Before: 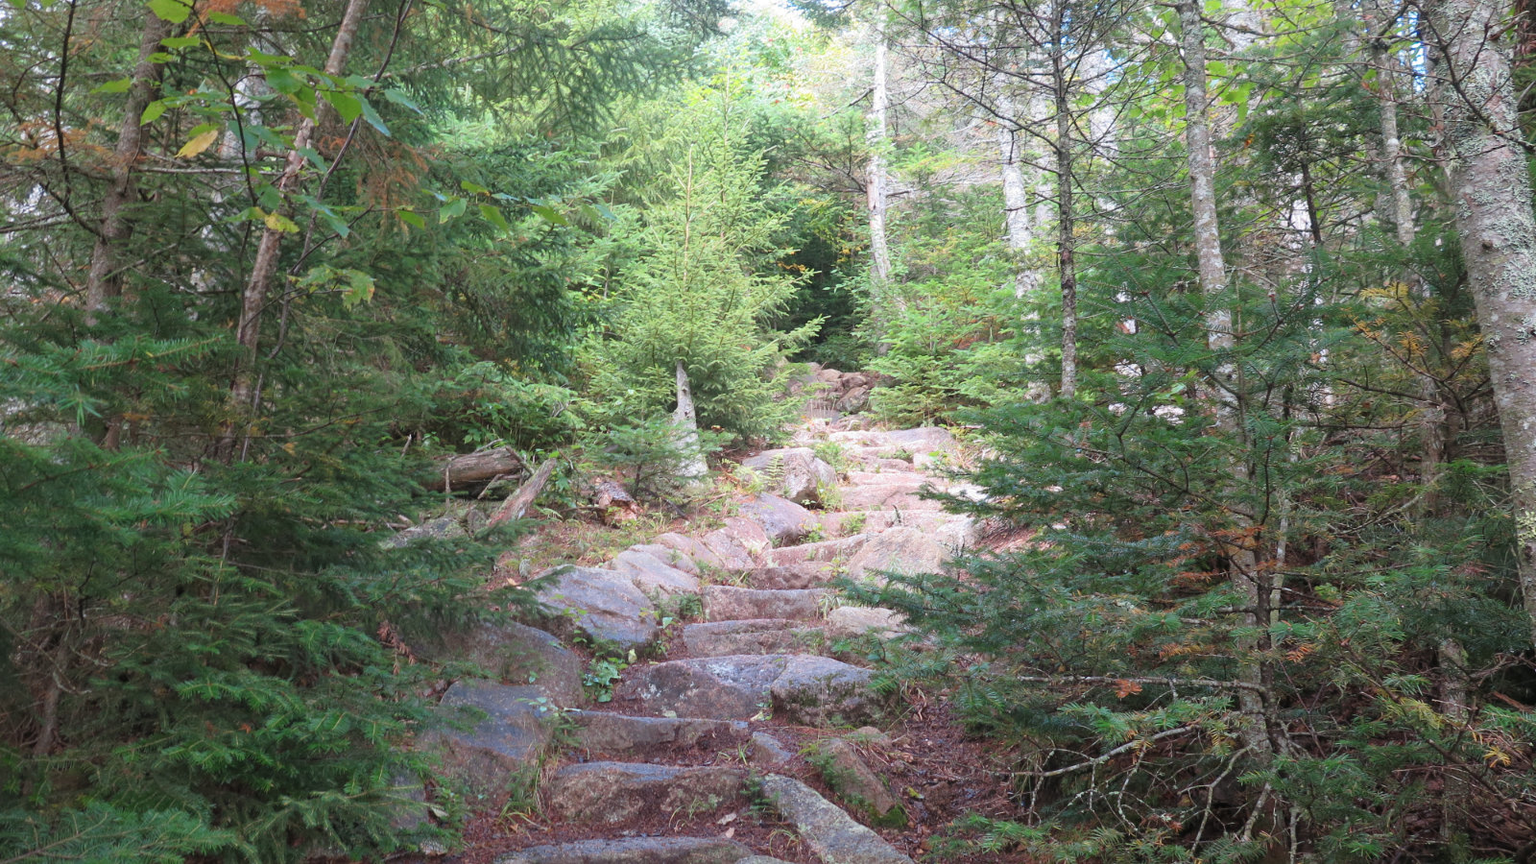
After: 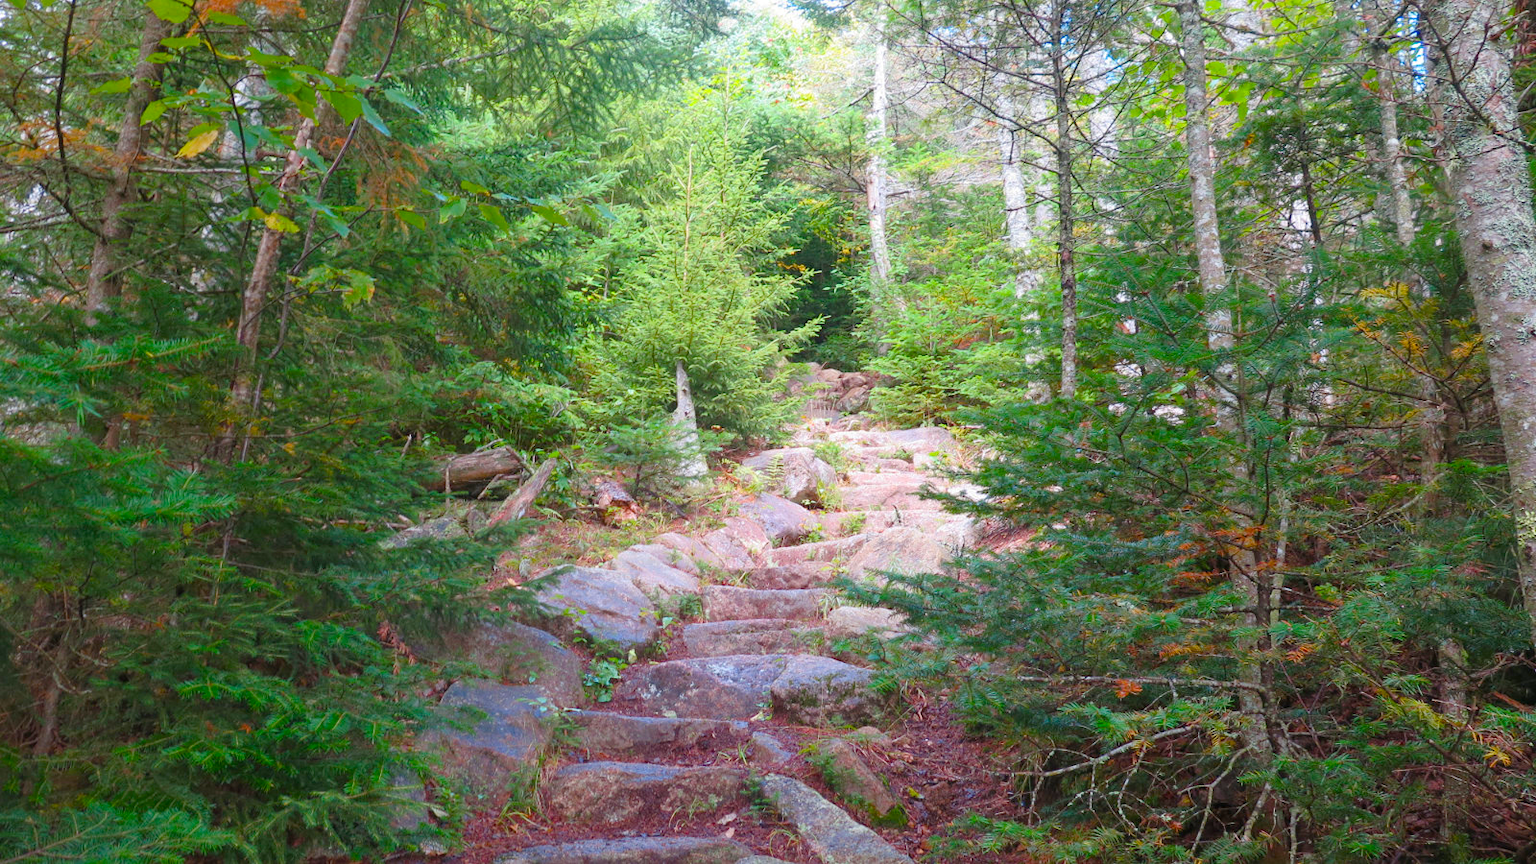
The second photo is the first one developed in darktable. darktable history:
color balance rgb: perceptual saturation grading › global saturation 35%, perceptual saturation grading › highlights -30%, perceptual saturation grading › shadows 35%, perceptual brilliance grading › global brilliance 3%, perceptual brilliance grading › highlights -3%, perceptual brilliance grading › shadows 3%
color balance: output saturation 120%
